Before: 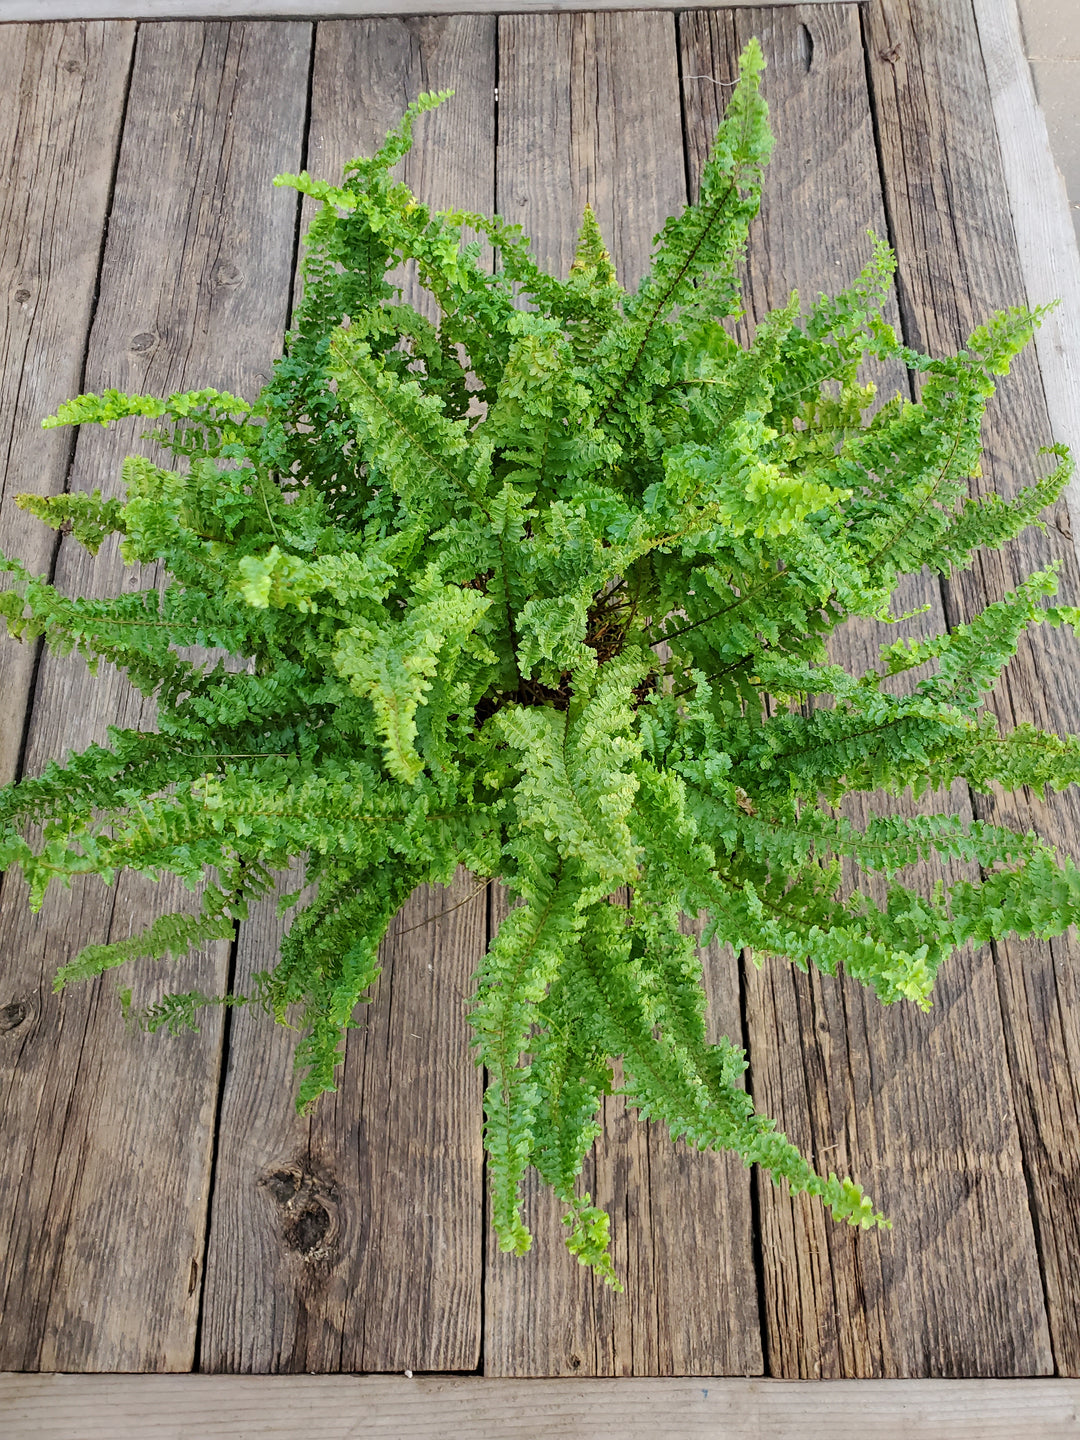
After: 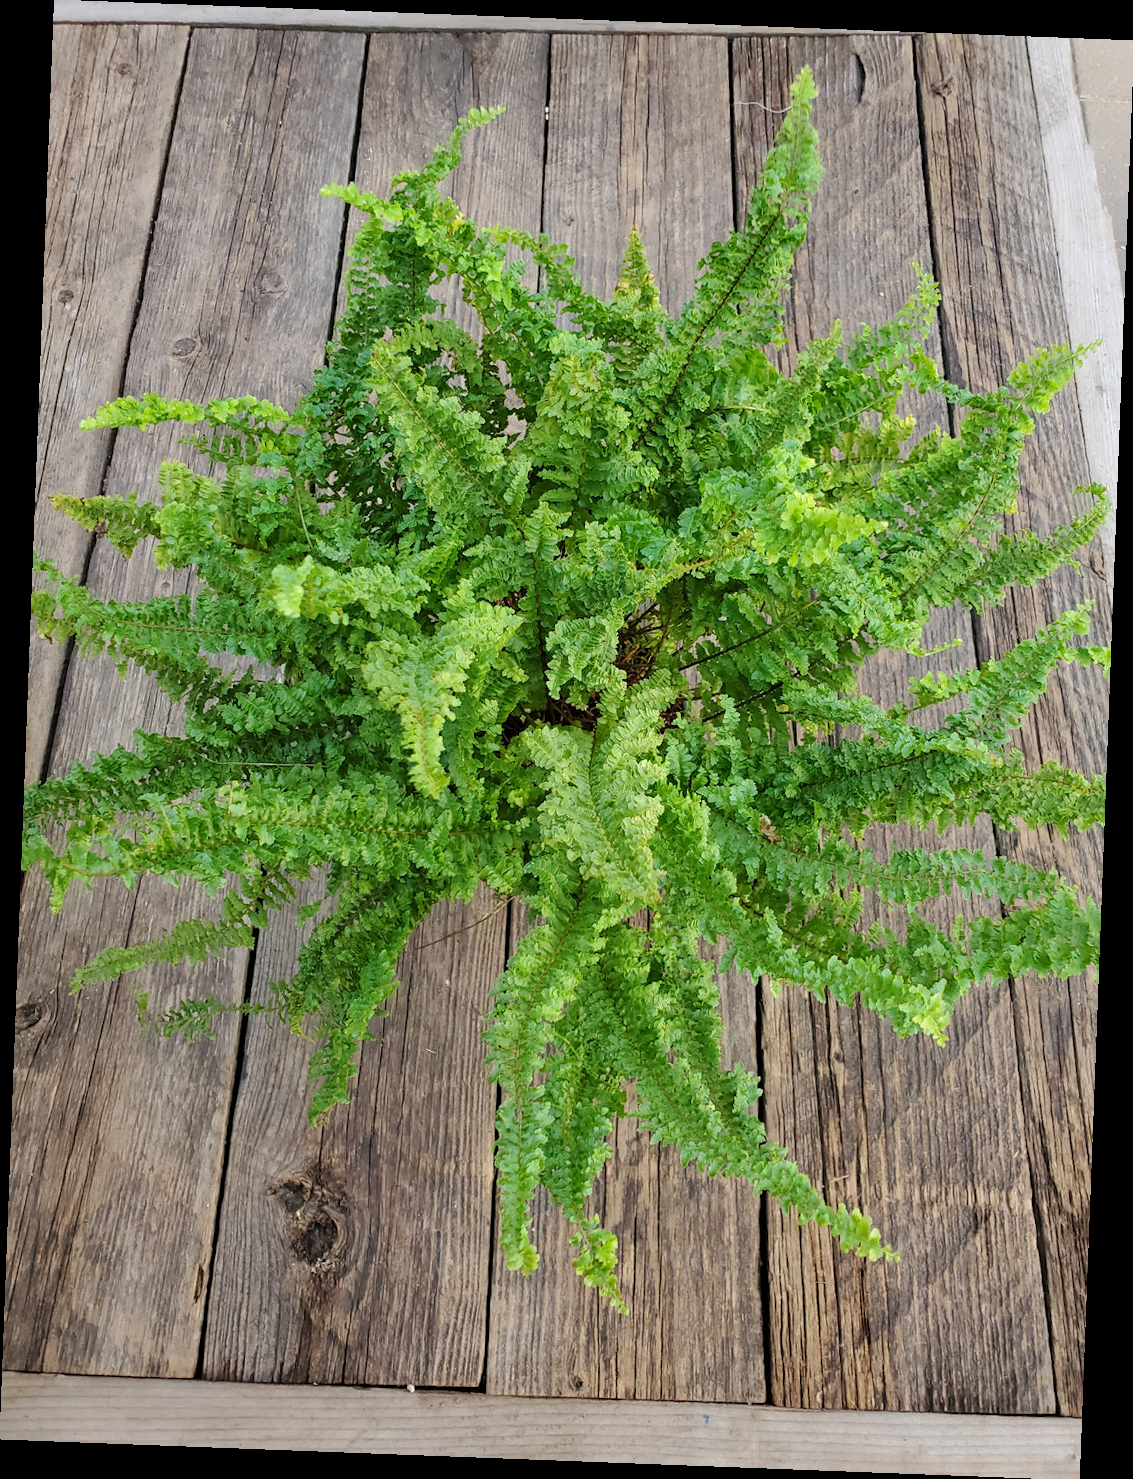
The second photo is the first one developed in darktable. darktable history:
rotate and perspective: rotation 2.17°, automatic cropping off
white balance: red 1, blue 1
